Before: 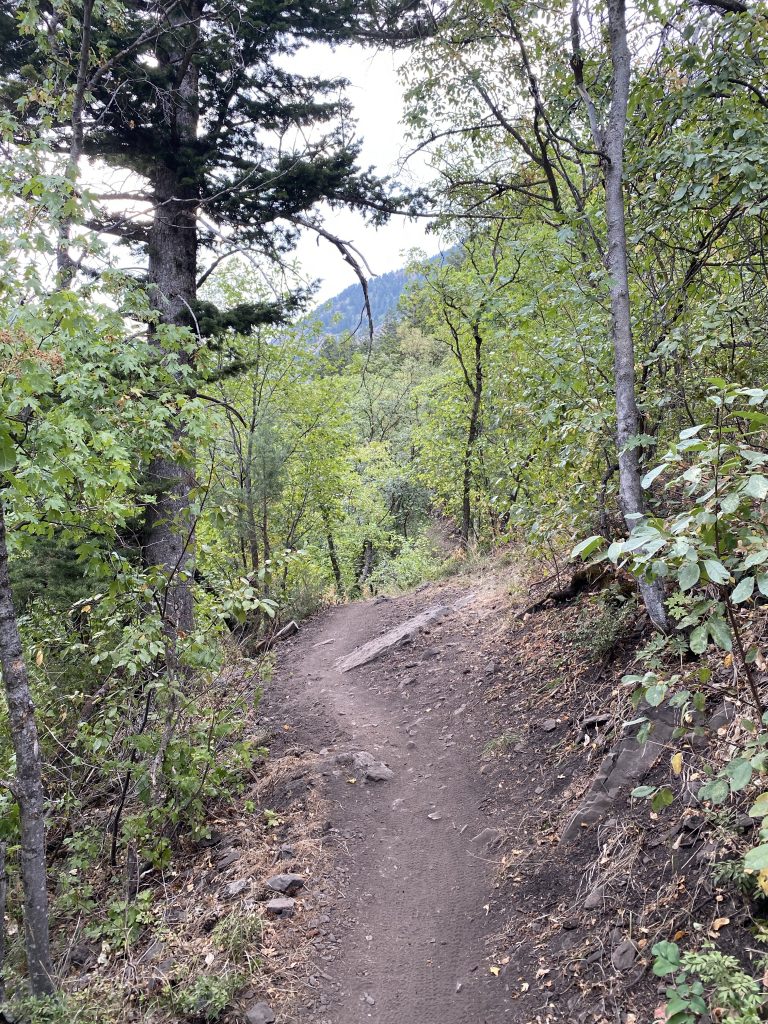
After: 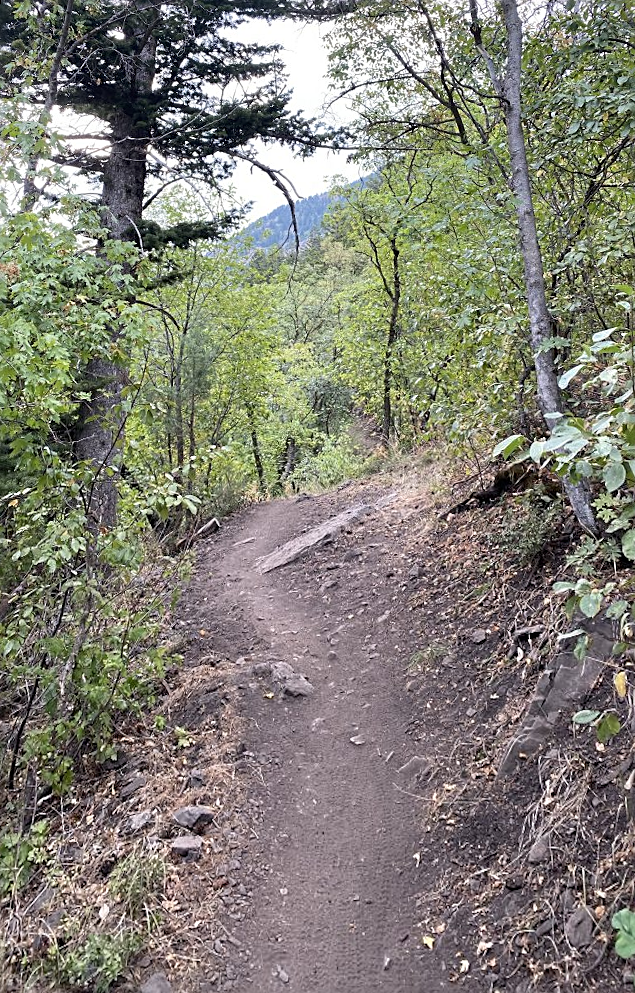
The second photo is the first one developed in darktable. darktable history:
sharpen: on, module defaults
rotate and perspective: rotation 0.72°, lens shift (vertical) -0.352, lens shift (horizontal) -0.051, crop left 0.152, crop right 0.859, crop top 0.019, crop bottom 0.964
